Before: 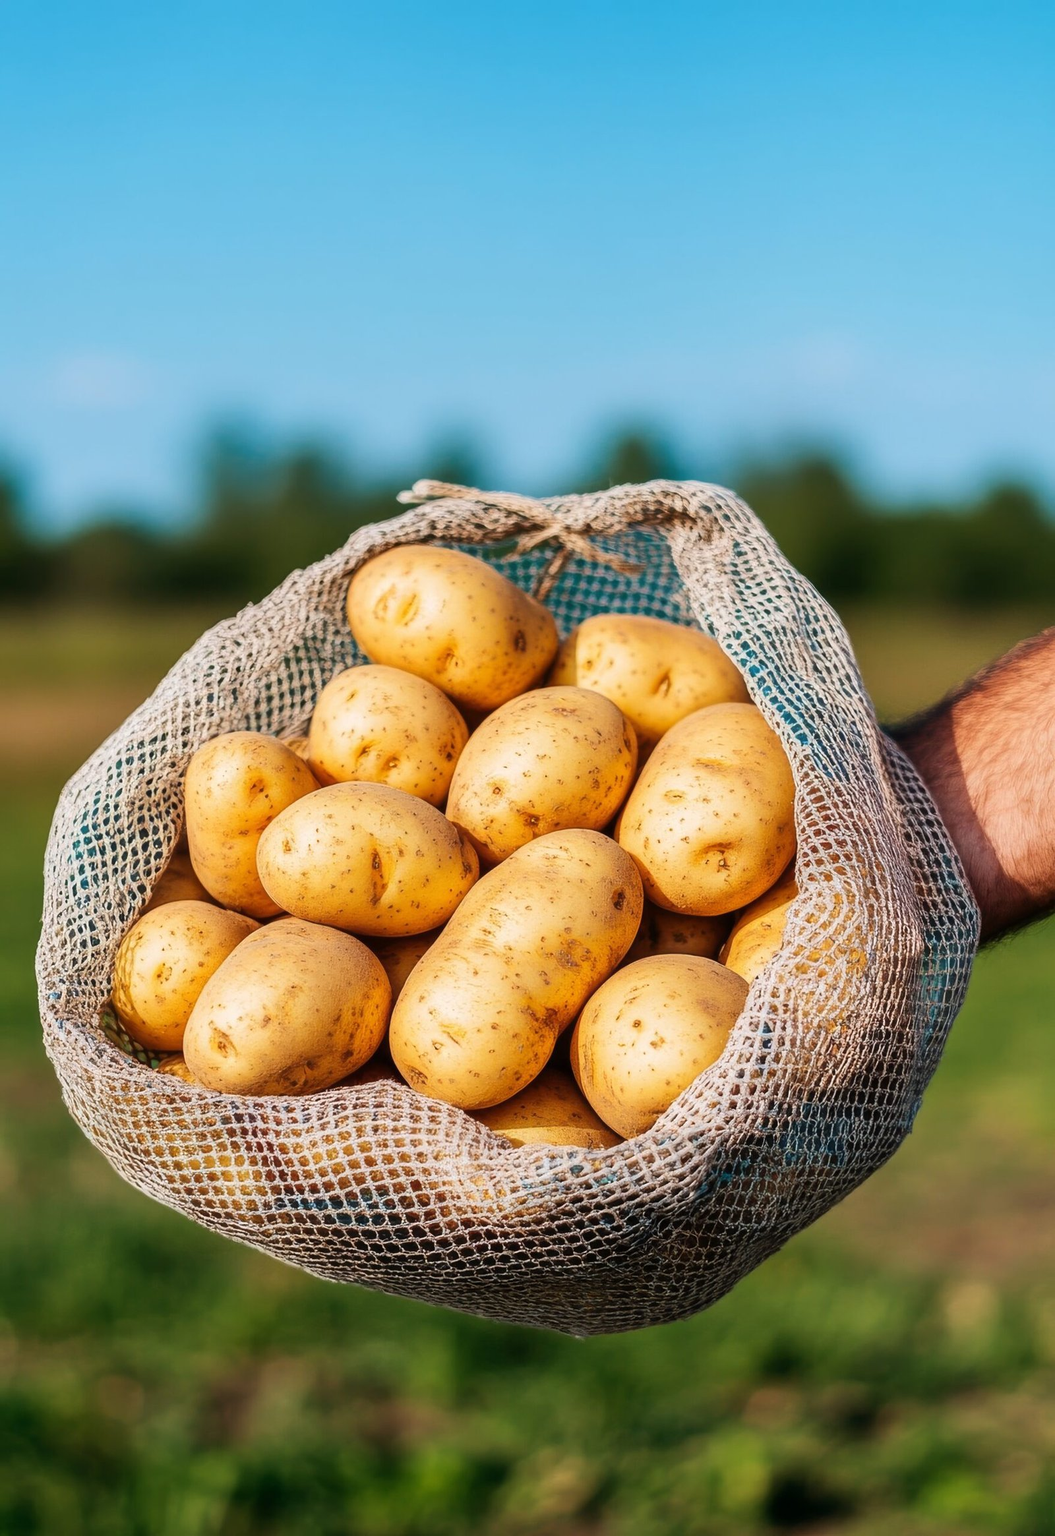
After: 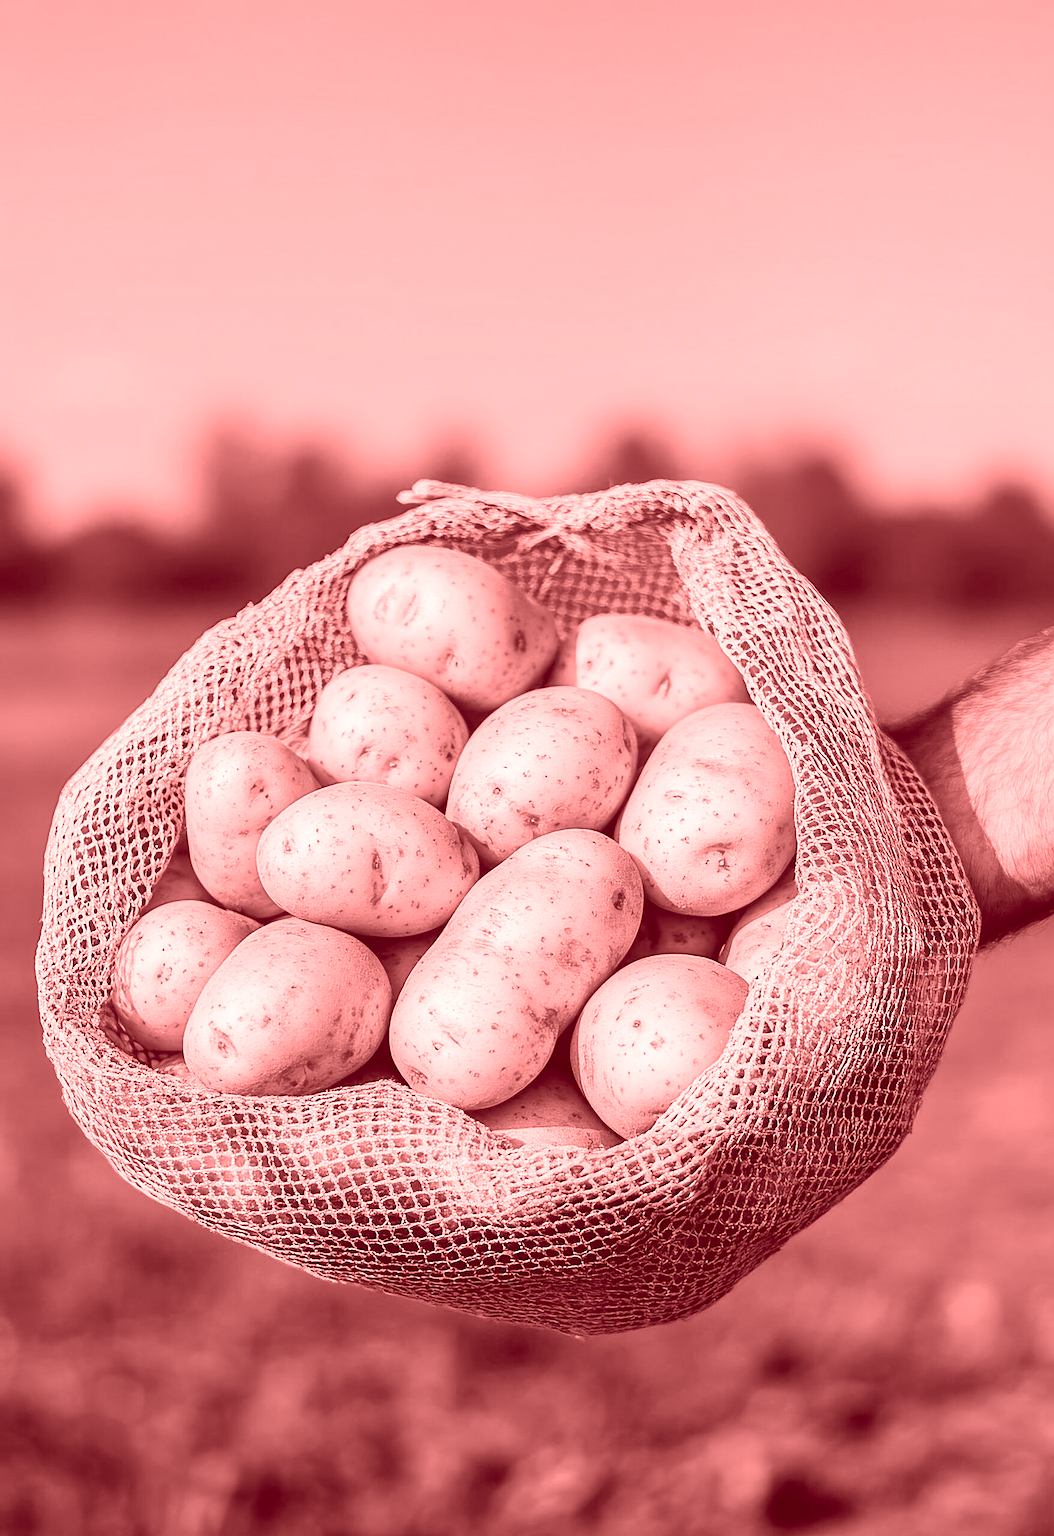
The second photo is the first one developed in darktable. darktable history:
colorize: saturation 60%, source mix 100%
sharpen: on, module defaults
